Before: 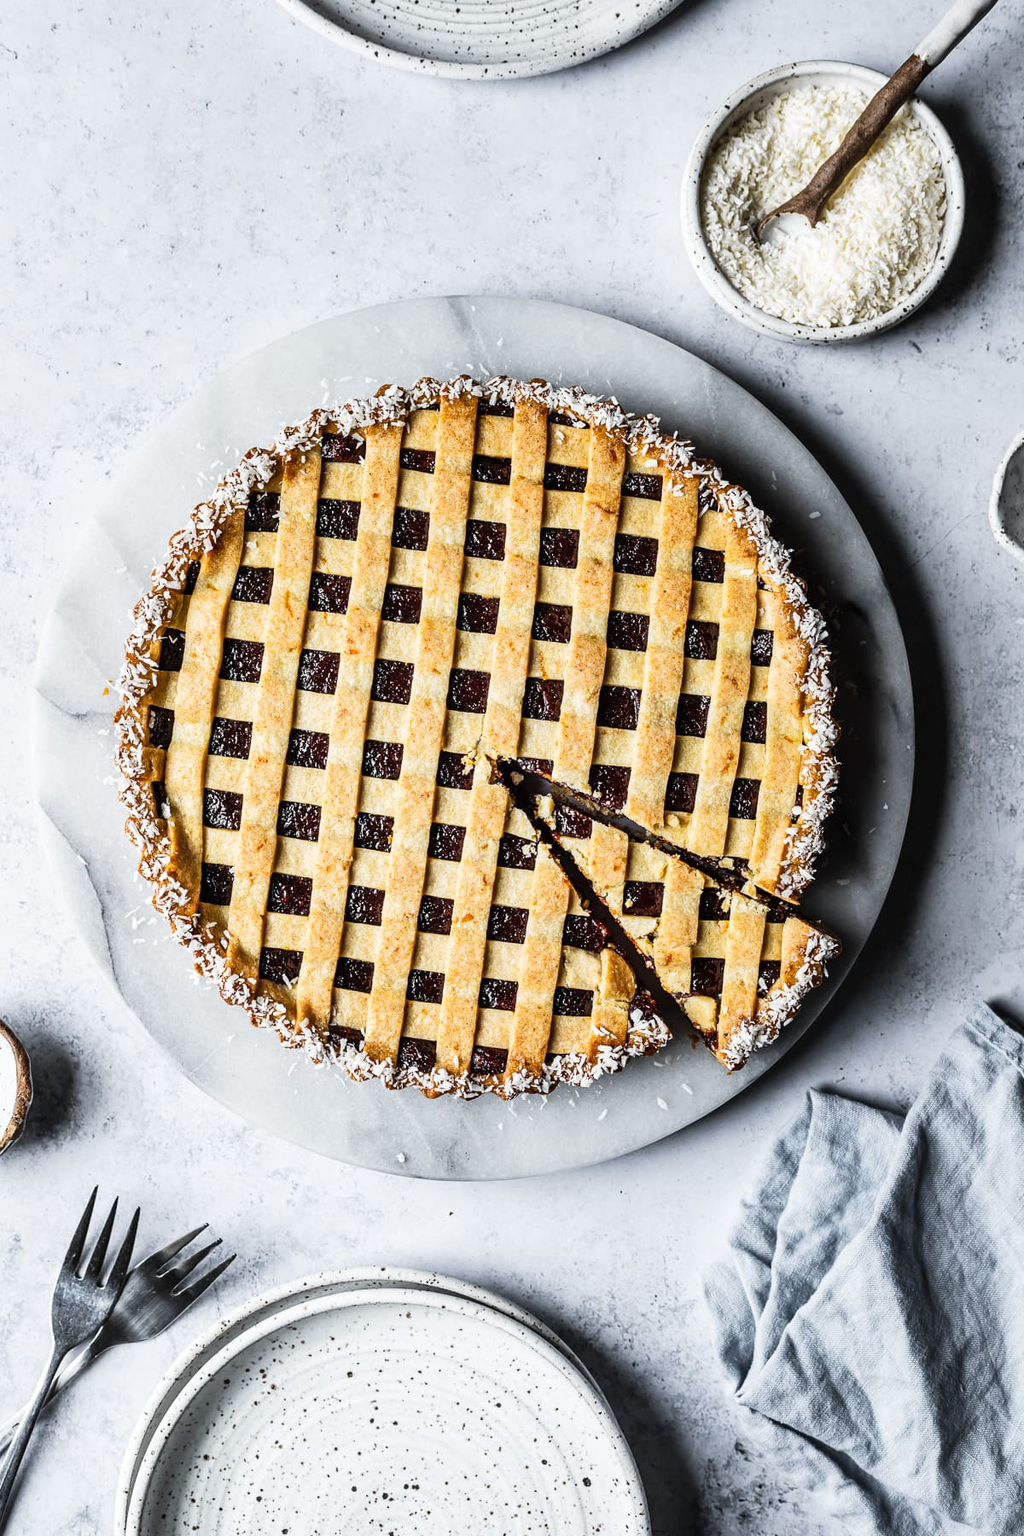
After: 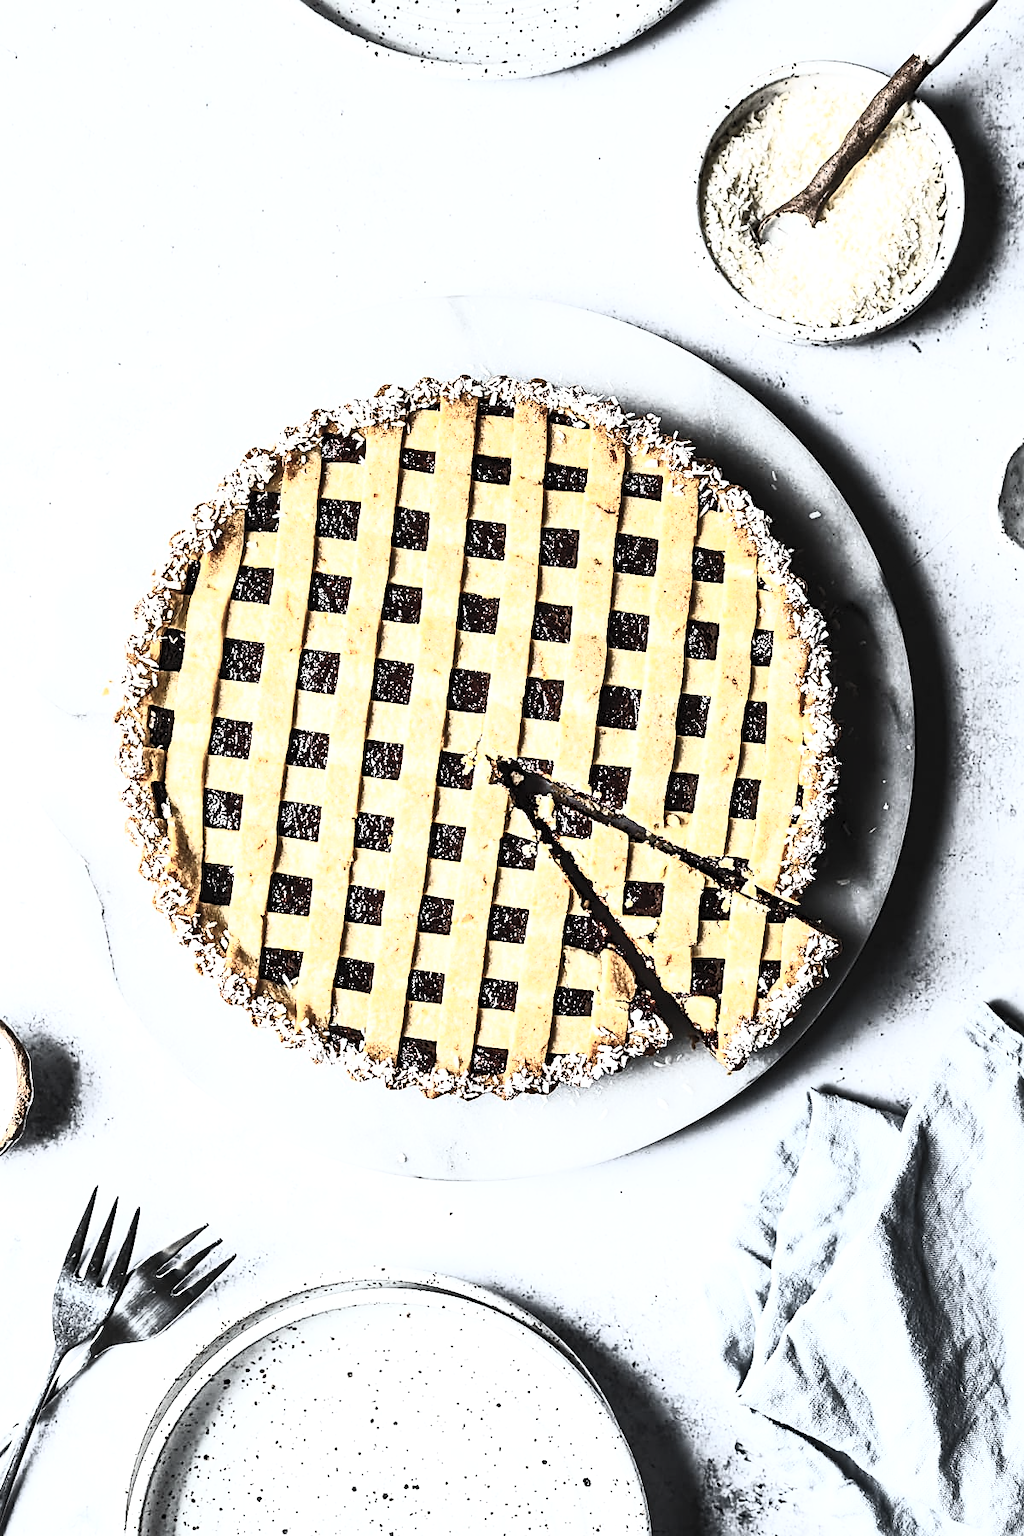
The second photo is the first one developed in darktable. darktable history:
contrast brightness saturation: contrast 0.587, brightness 0.566, saturation -0.348
tone equalizer: -8 EV -0.422 EV, -7 EV -0.384 EV, -6 EV -0.332 EV, -5 EV -0.192 EV, -3 EV 0.199 EV, -2 EV 0.362 EV, -1 EV 0.384 EV, +0 EV 0.393 EV, edges refinement/feathering 500, mask exposure compensation -1.57 EV, preserve details no
sharpen: on, module defaults
